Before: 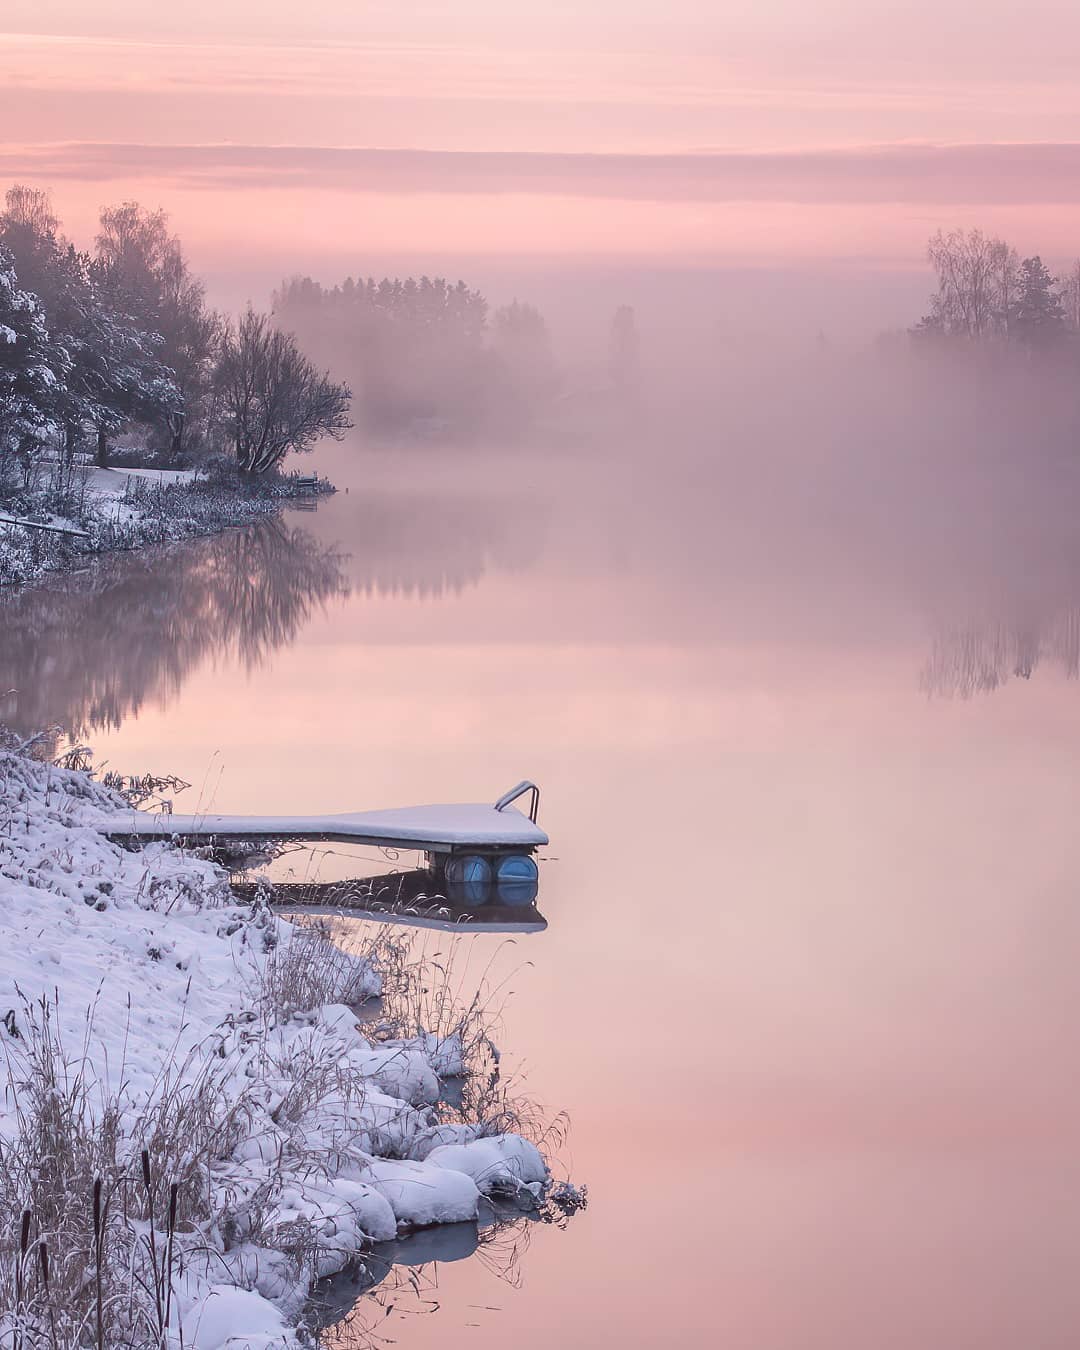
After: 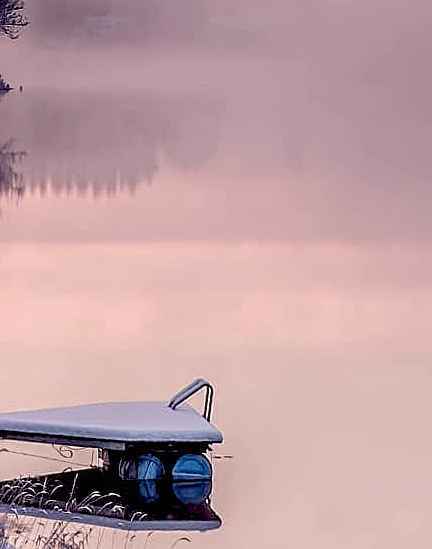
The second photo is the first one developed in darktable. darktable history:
crop: left 30.192%, top 29.834%, right 29.789%, bottom 29.496%
exposure: black level correction 0.056, exposure -0.031 EV, compensate highlight preservation false
levels: black 3.83%
local contrast: detail 130%
sharpen: on, module defaults
